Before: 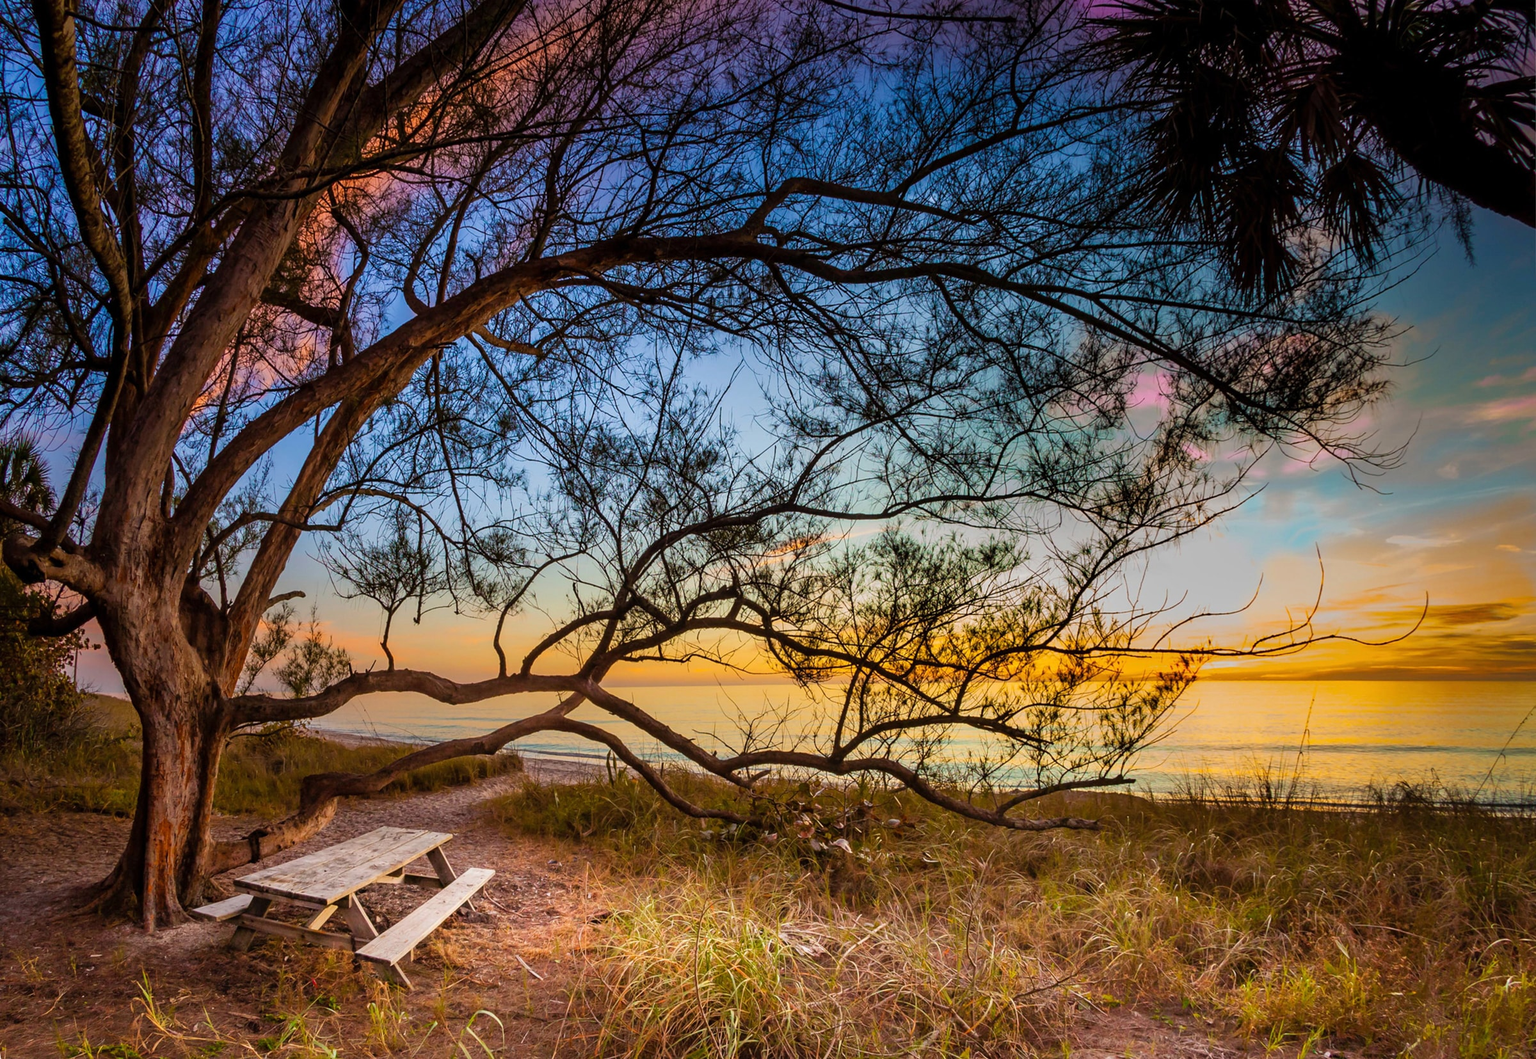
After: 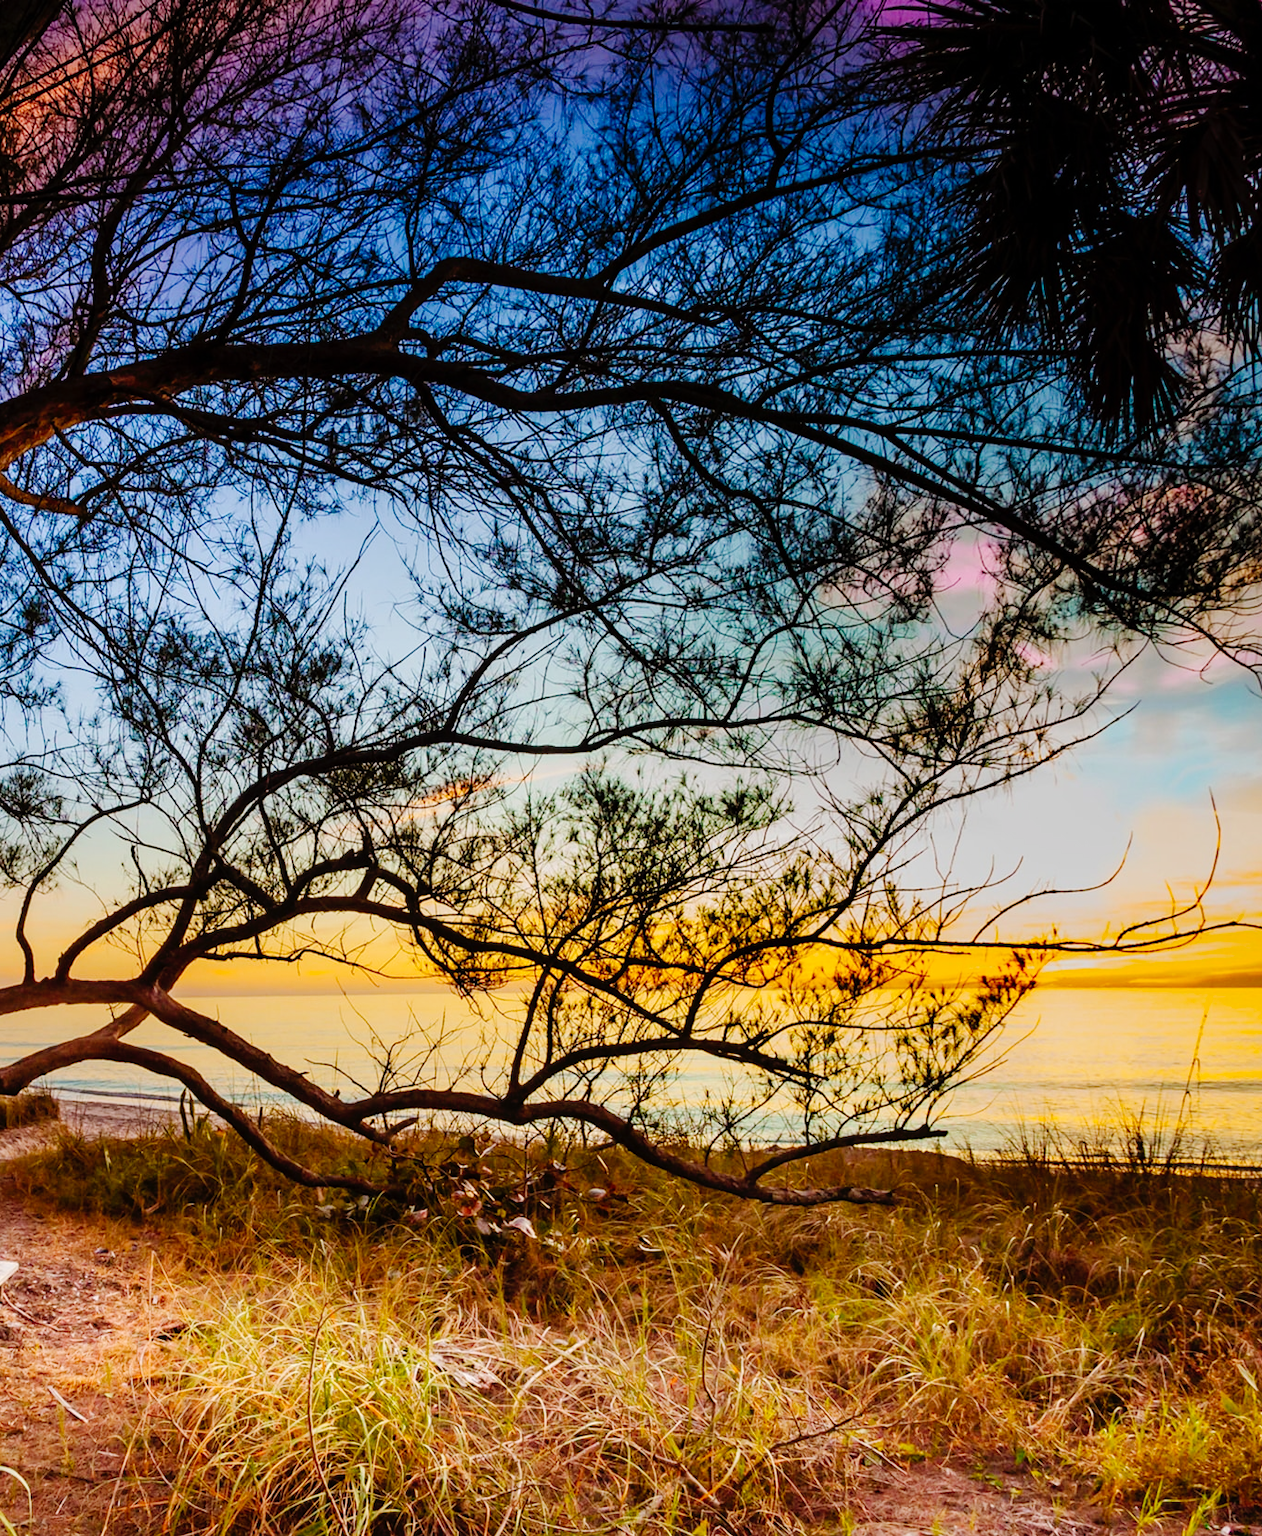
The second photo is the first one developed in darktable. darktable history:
tone curve: curves: ch0 [(0, 0) (0.003, 0.002) (0.011, 0.006) (0.025, 0.012) (0.044, 0.021) (0.069, 0.027) (0.1, 0.035) (0.136, 0.06) (0.177, 0.108) (0.224, 0.173) (0.277, 0.26) (0.335, 0.353) (0.399, 0.453) (0.468, 0.555) (0.543, 0.641) (0.623, 0.724) (0.709, 0.792) (0.801, 0.857) (0.898, 0.918) (1, 1)], preserve colors none
crop: left 31.458%, top 0%, right 11.876%
